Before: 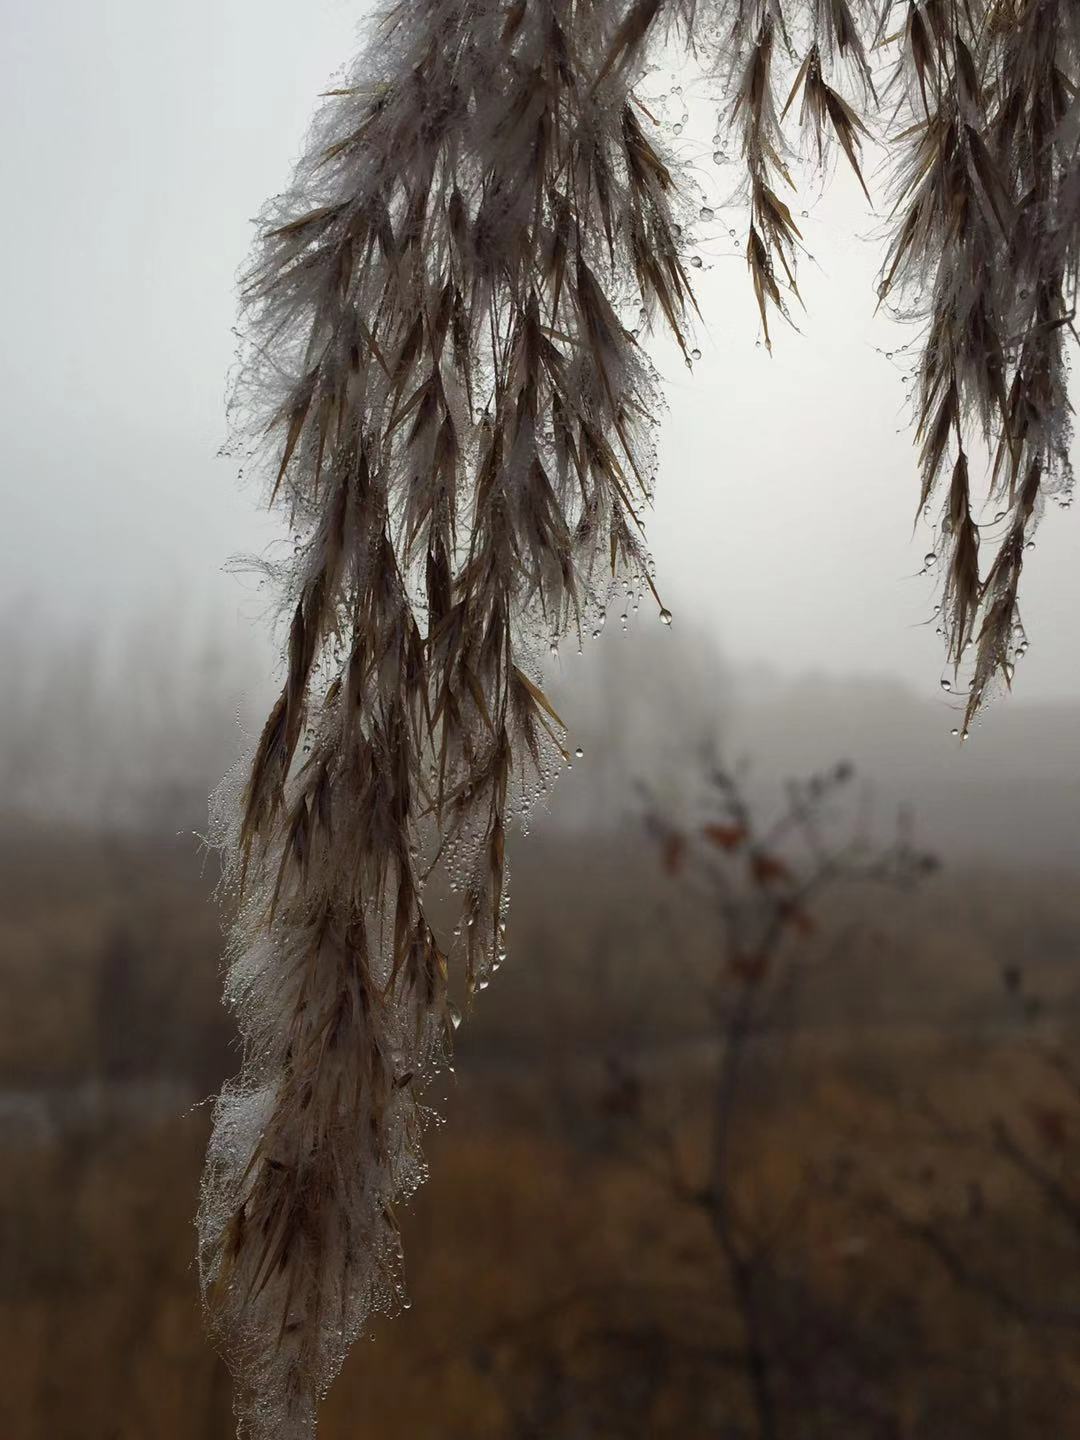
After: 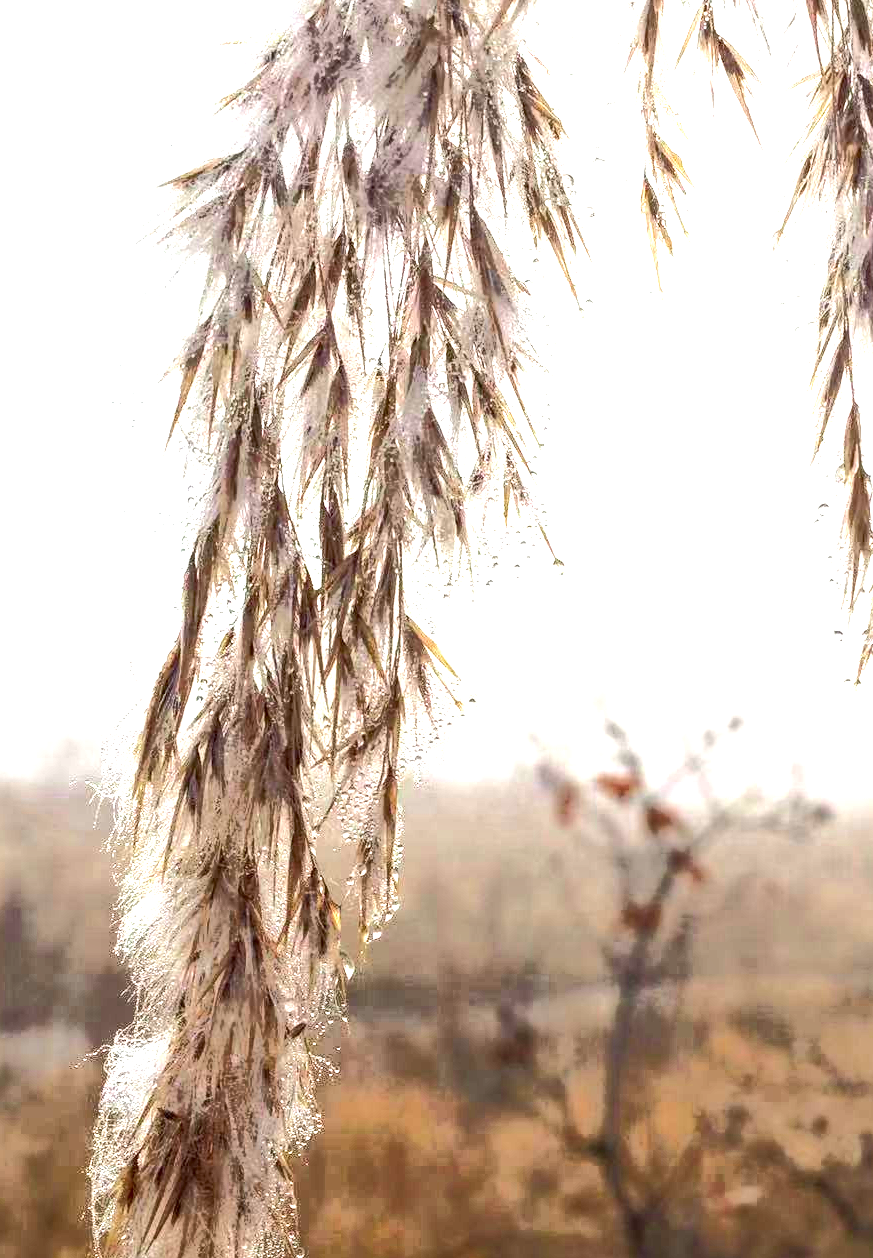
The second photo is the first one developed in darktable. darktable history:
color zones: curves: ch1 [(0, 0.525) (0.143, 0.556) (0.286, 0.52) (0.429, 0.5) (0.571, 0.5) (0.714, 0.5) (0.857, 0.503) (1, 0.525)]
exposure: black level correction 0.001, exposure 2.674 EV, compensate highlight preservation false
local contrast: detail 142%
tone curve: curves: ch0 [(0, 0) (0.003, 0.003) (0.011, 0.011) (0.025, 0.024) (0.044, 0.044) (0.069, 0.068) (0.1, 0.098) (0.136, 0.133) (0.177, 0.174) (0.224, 0.22) (0.277, 0.272) (0.335, 0.329) (0.399, 0.392) (0.468, 0.46) (0.543, 0.607) (0.623, 0.676) (0.709, 0.75) (0.801, 0.828) (0.898, 0.912) (1, 1)], color space Lab, independent channels, preserve colors none
crop: left 9.926%, top 3.5%, right 9.163%, bottom 9.129%
